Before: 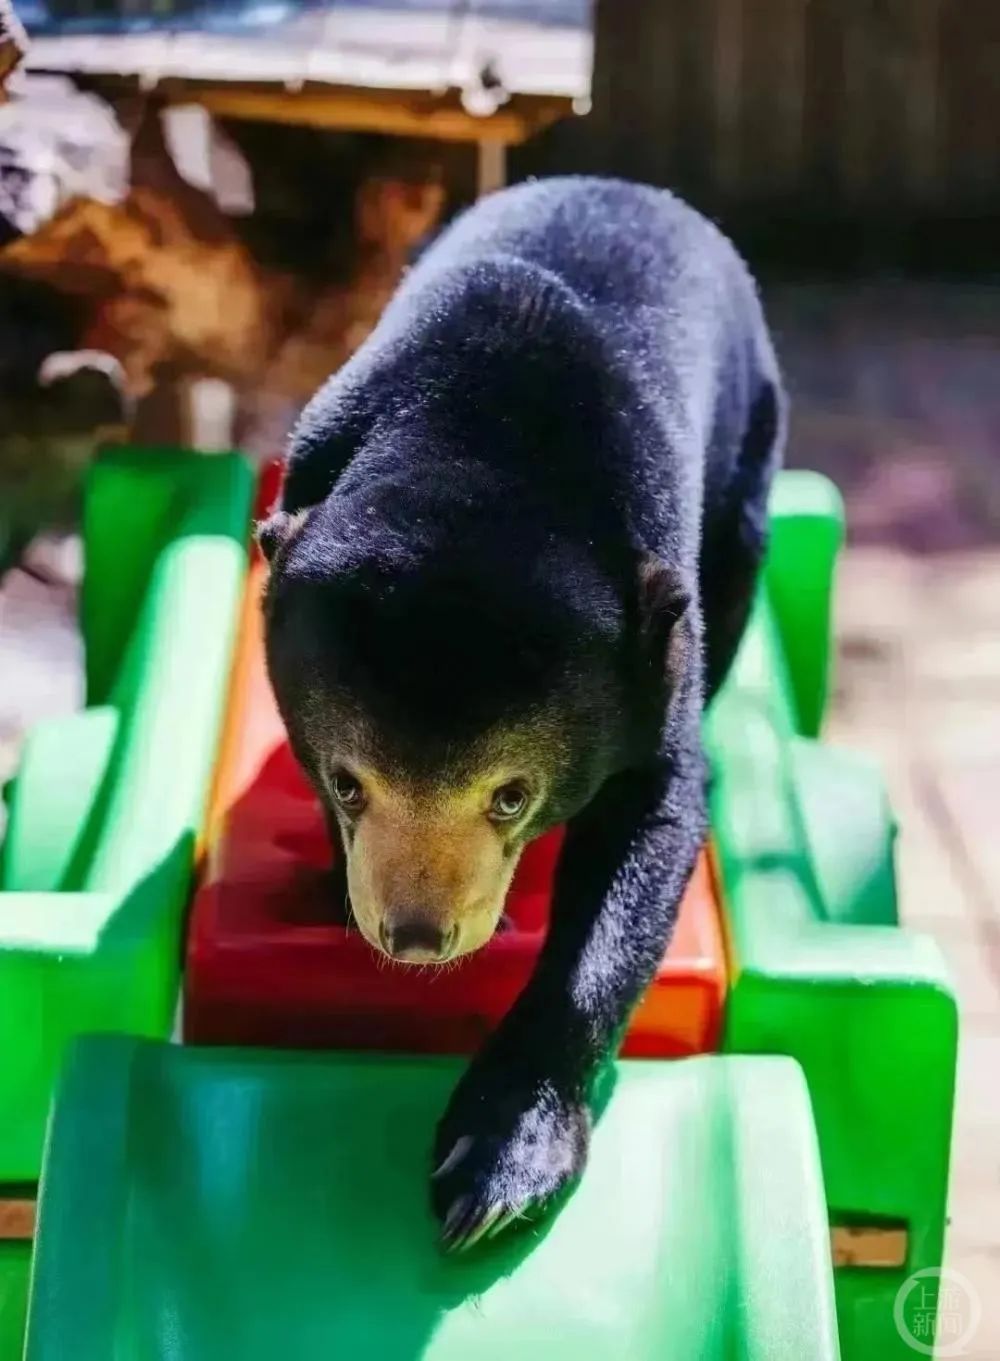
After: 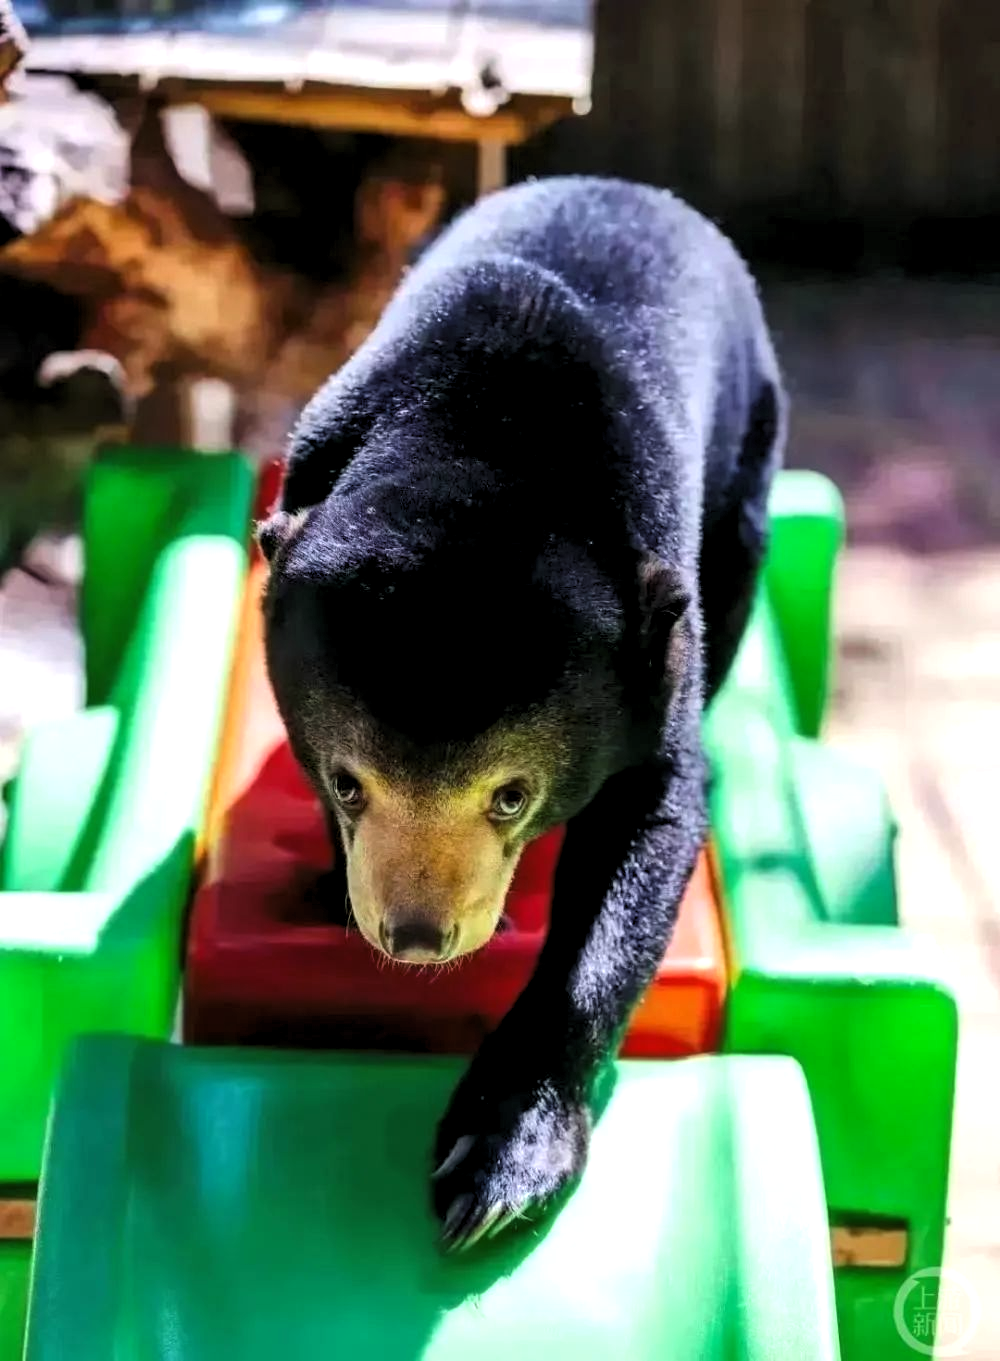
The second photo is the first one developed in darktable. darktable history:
levels: levels [0.062, 0.494, 0.925]
exposure: exposure 0.201 EV, compensate highlight preservation false
